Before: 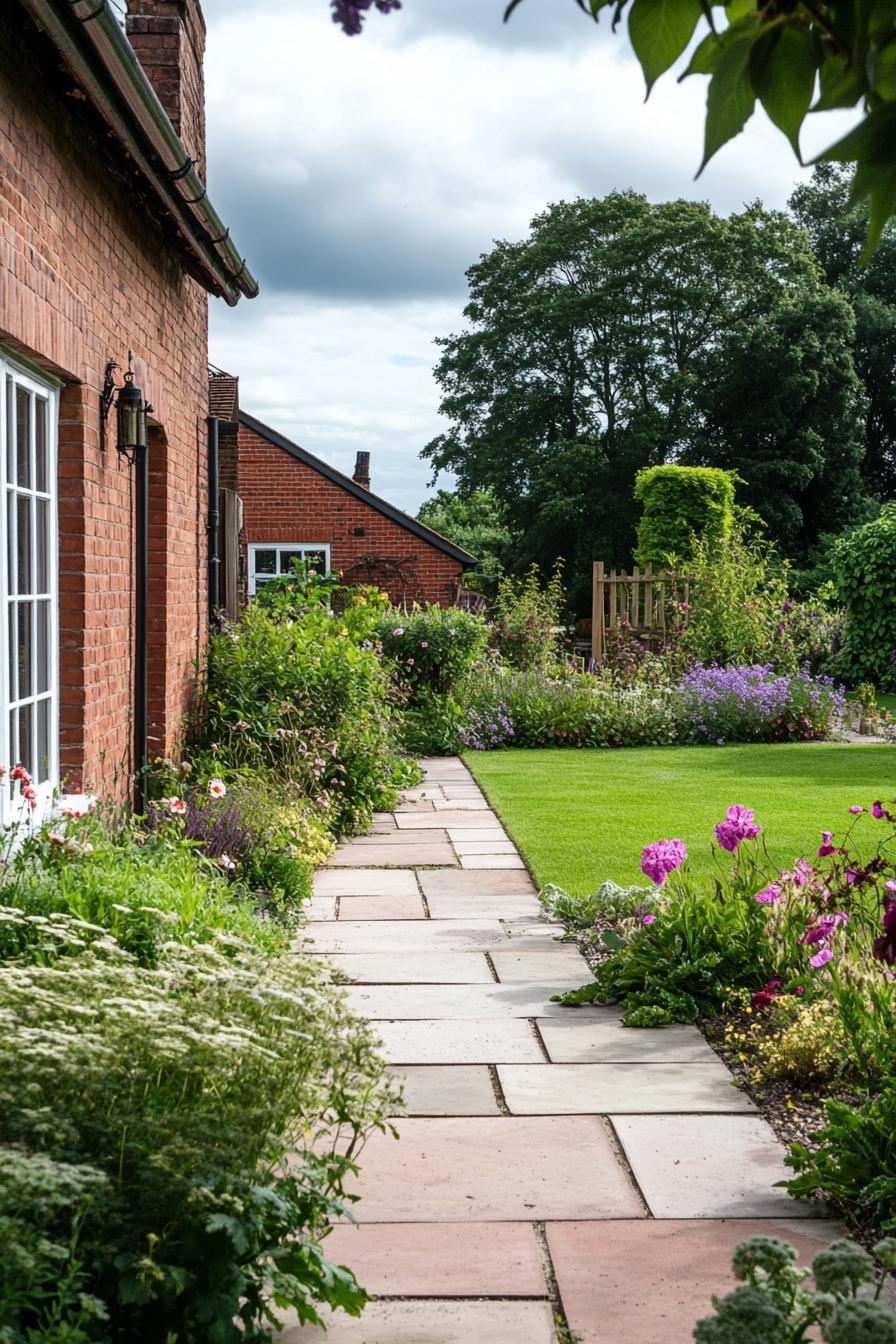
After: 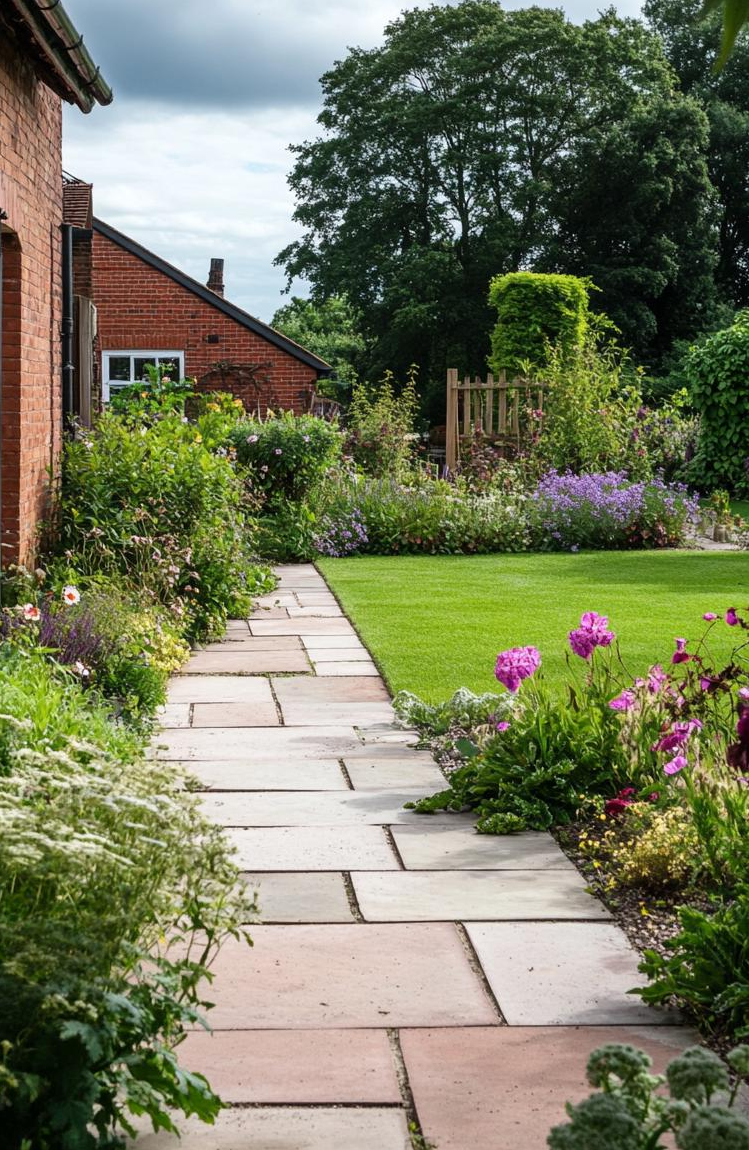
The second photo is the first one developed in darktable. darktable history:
crop: left 16.402%, top 14.366%
